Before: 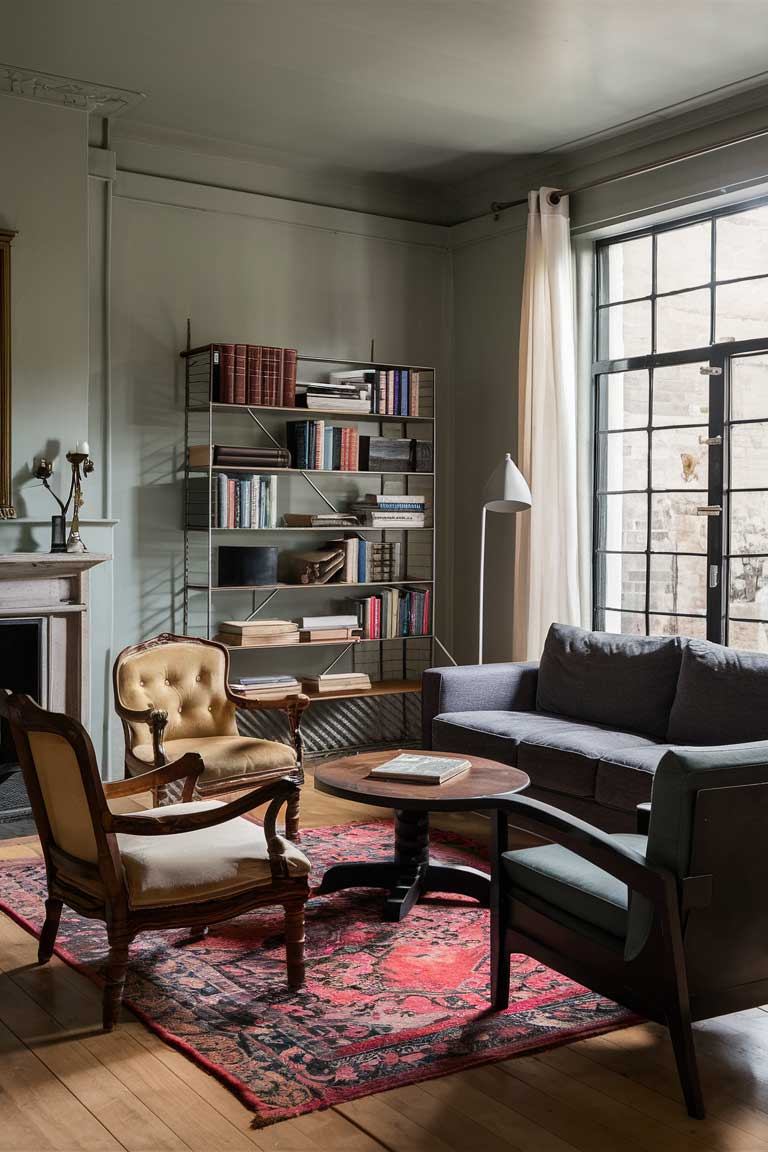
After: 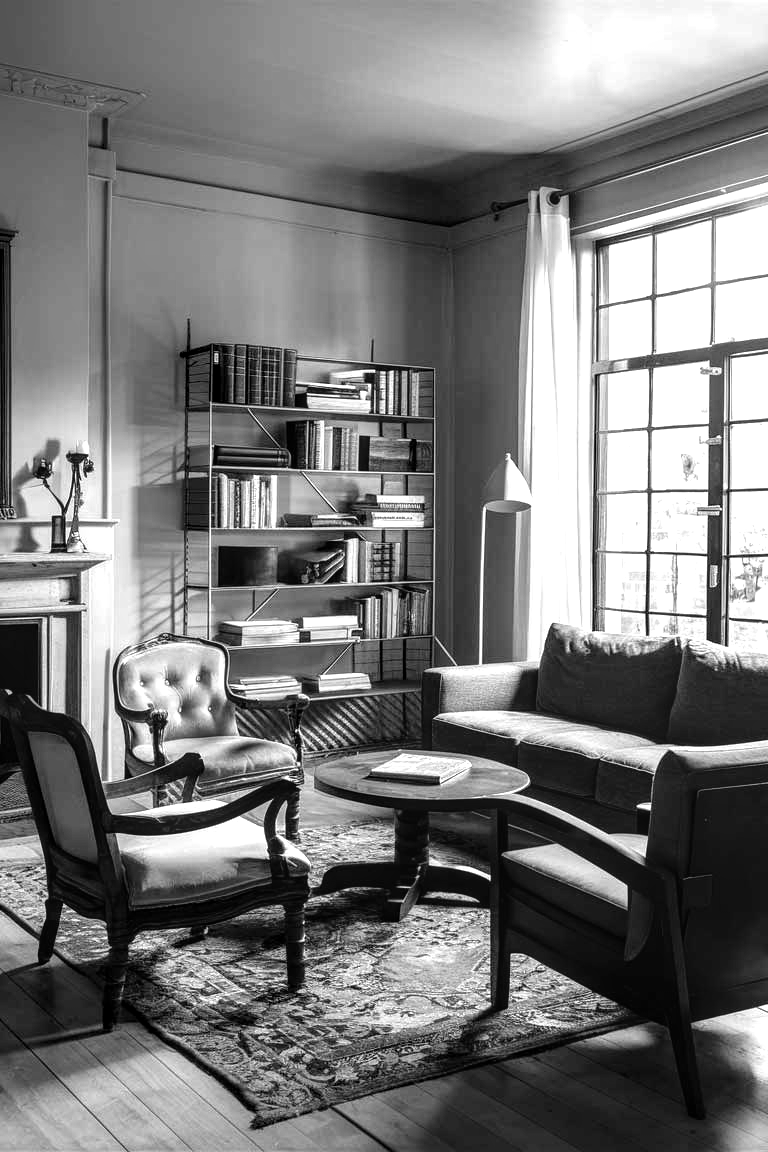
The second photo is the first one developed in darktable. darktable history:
local contrast: on, module defaults
tone equalizer: -8 EV -0.729 EV, -7 EV -0.684 EV, -6 EV -0.617 EV, -5 EV -0.41 EV, -3 EV 0.405 EV, -2 EV 0.6 EV, -1 EV 0.678 EV, +0 EV 0.747 EV
color calibration: output gray [0.31, 0.36, 0.33, 0], illuminant custom, x 0.262, y 0.52, temperature 7007.78 K
